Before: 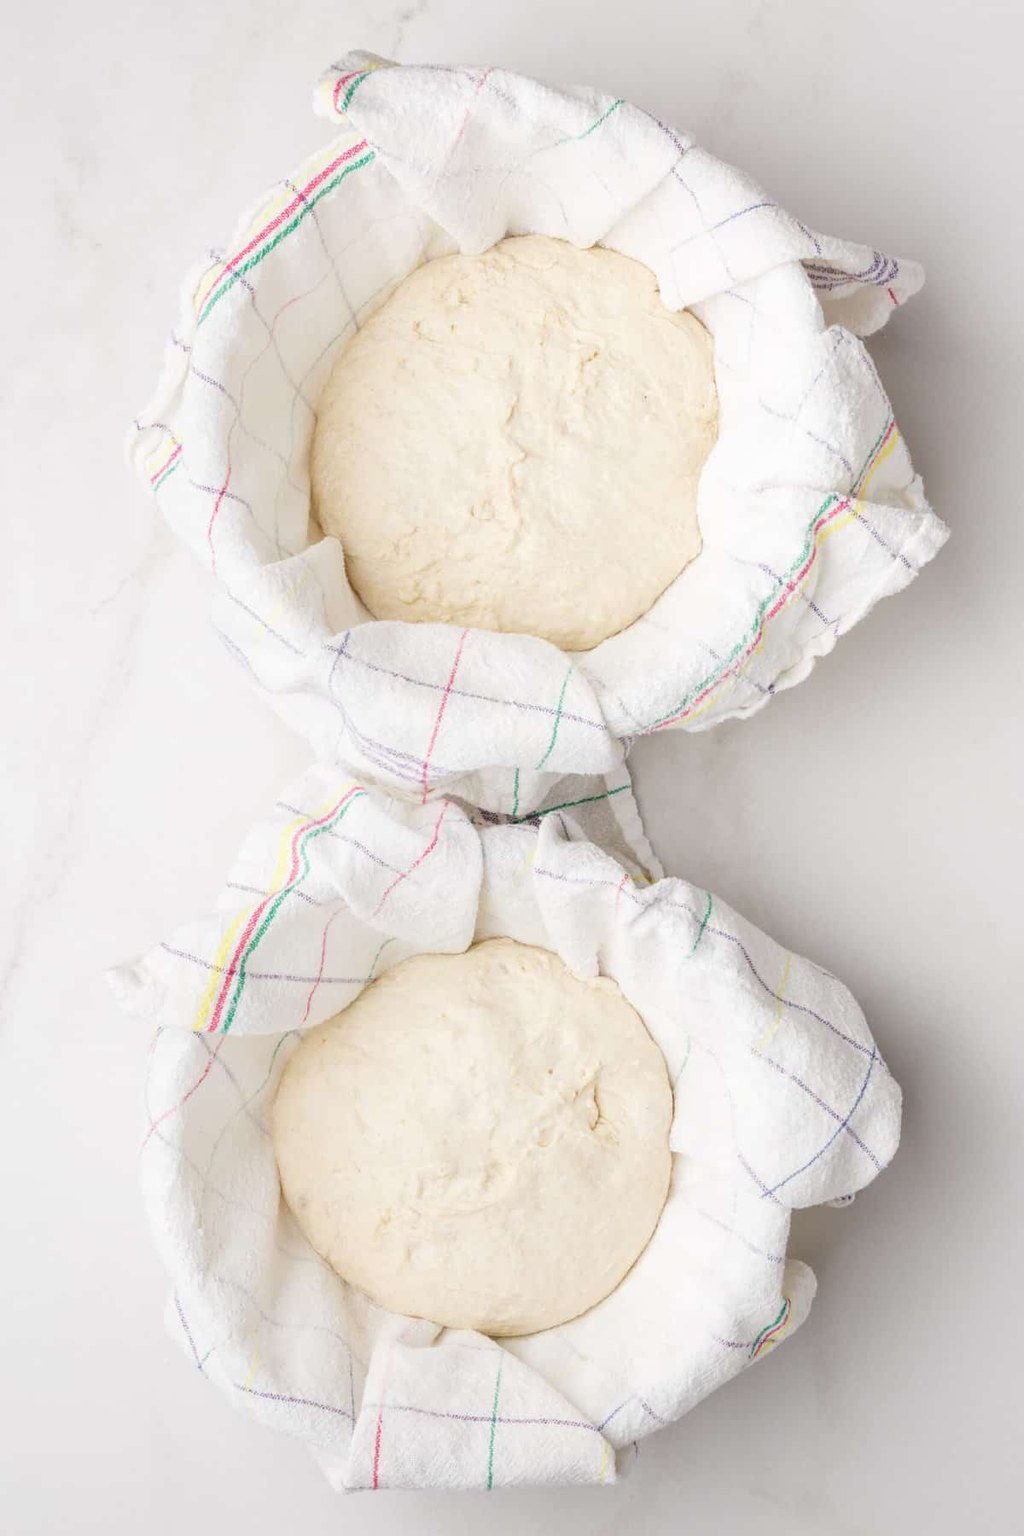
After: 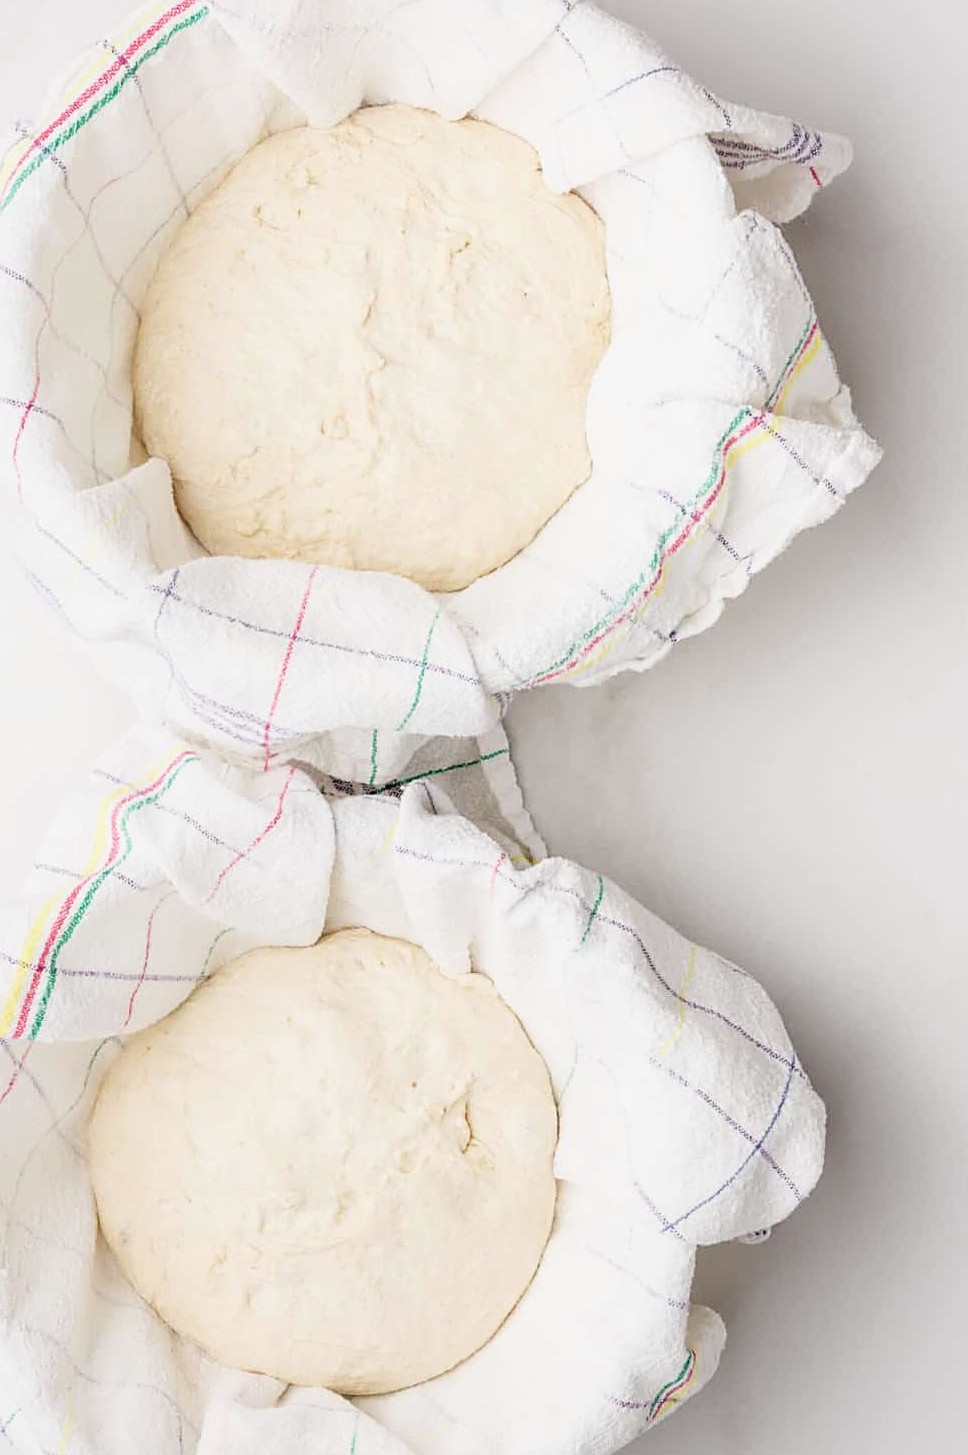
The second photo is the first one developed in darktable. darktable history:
crop: left 19.284%, top 9.546%, right 0%, bottom 9.574%
filmic rgb: black relative exposure -4.95 EV, white relative exposure 2.83 EV, threshold 3.06 EV, hardness 3.71, enable highlight reconstruction true
sharpen: on, module defaults
